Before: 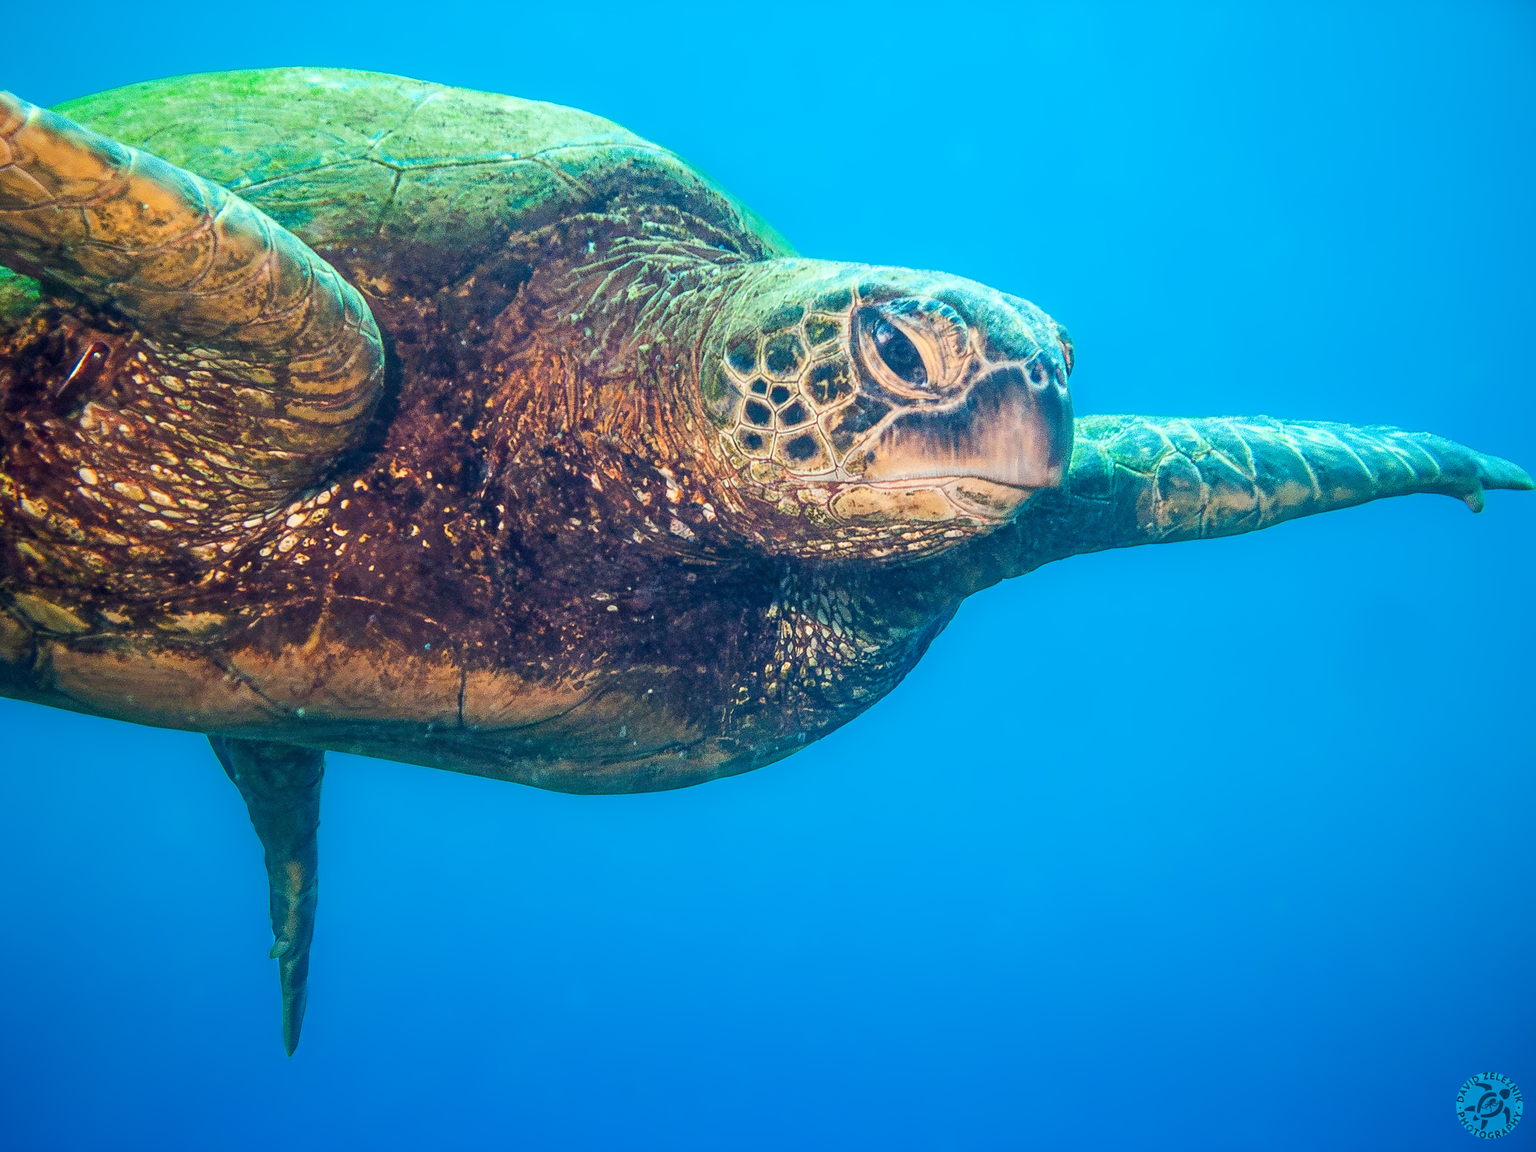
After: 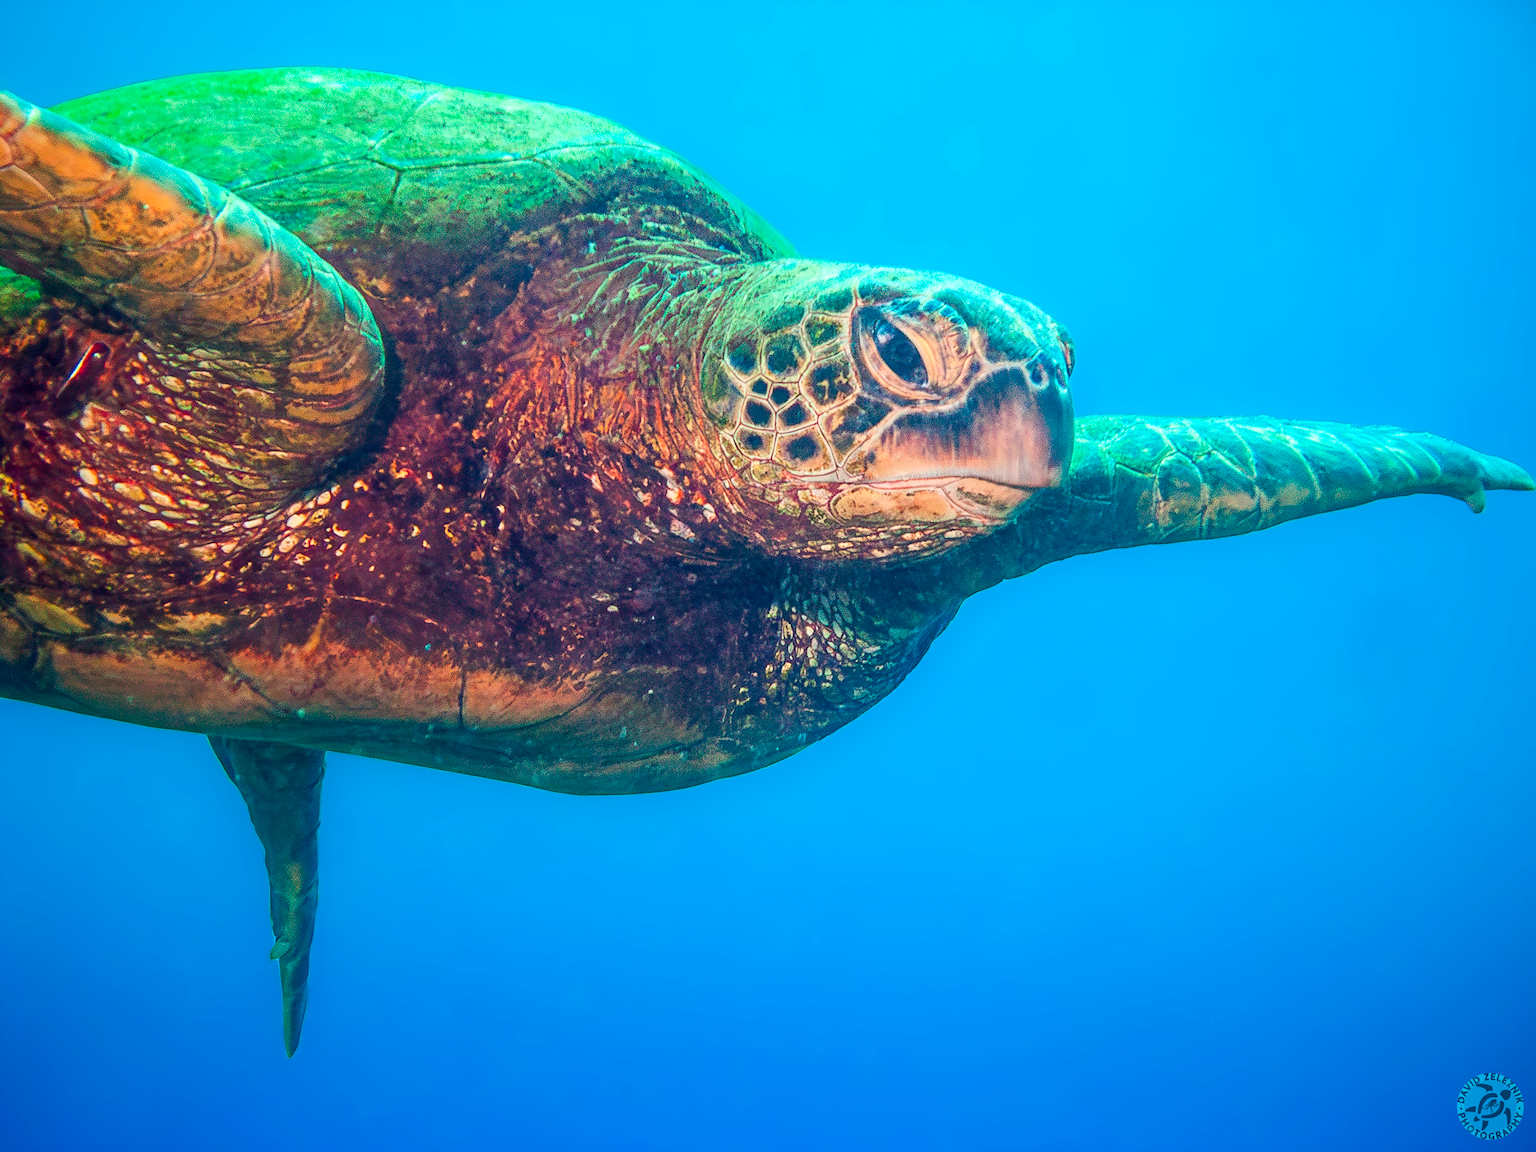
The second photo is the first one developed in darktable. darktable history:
color contrast: green-magenta contrast 1.73, blue-yellow contrast 1.15
